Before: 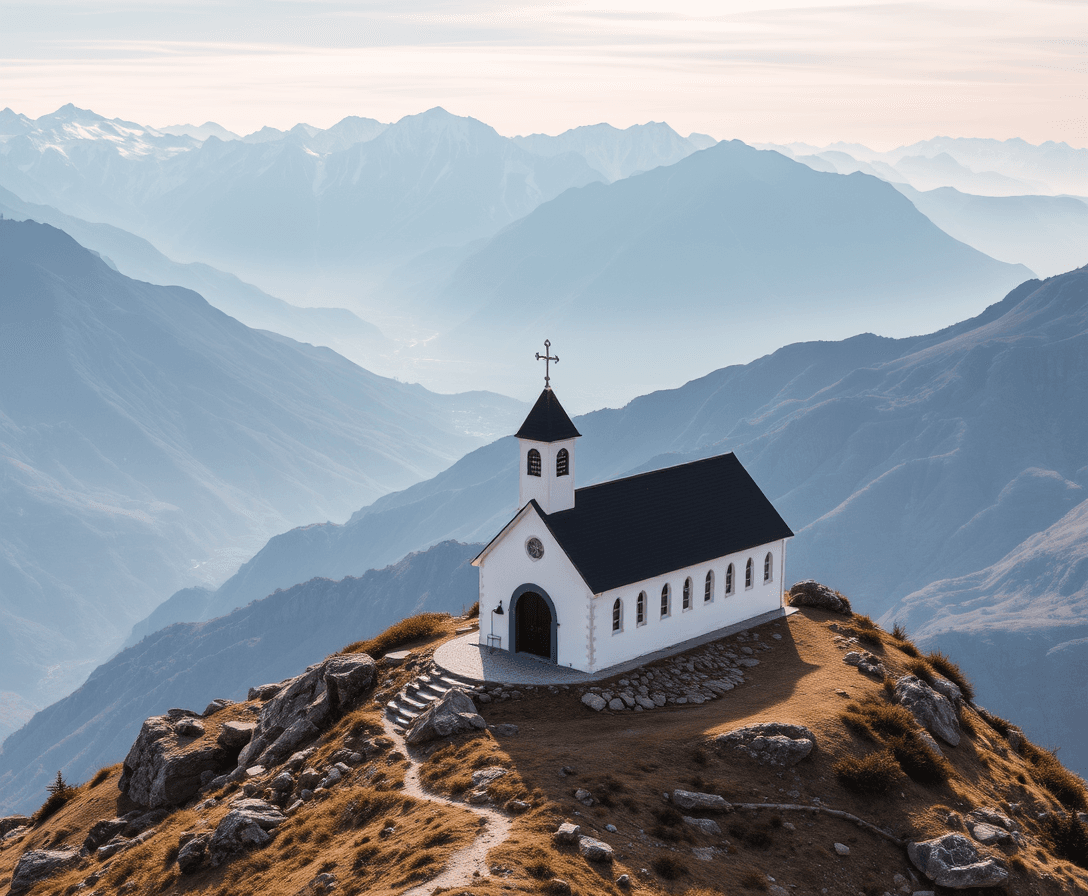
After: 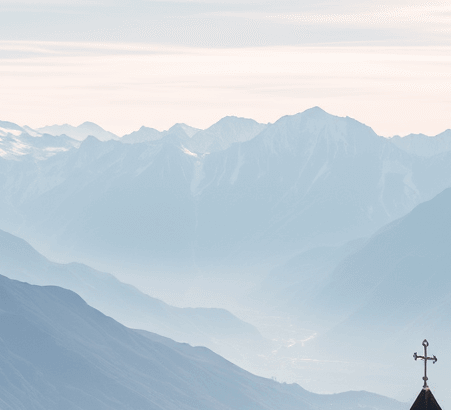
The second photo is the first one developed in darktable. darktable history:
crop and rotate: left 11.228%, top 0.087%, right 47.292%, bottom 54.113%
